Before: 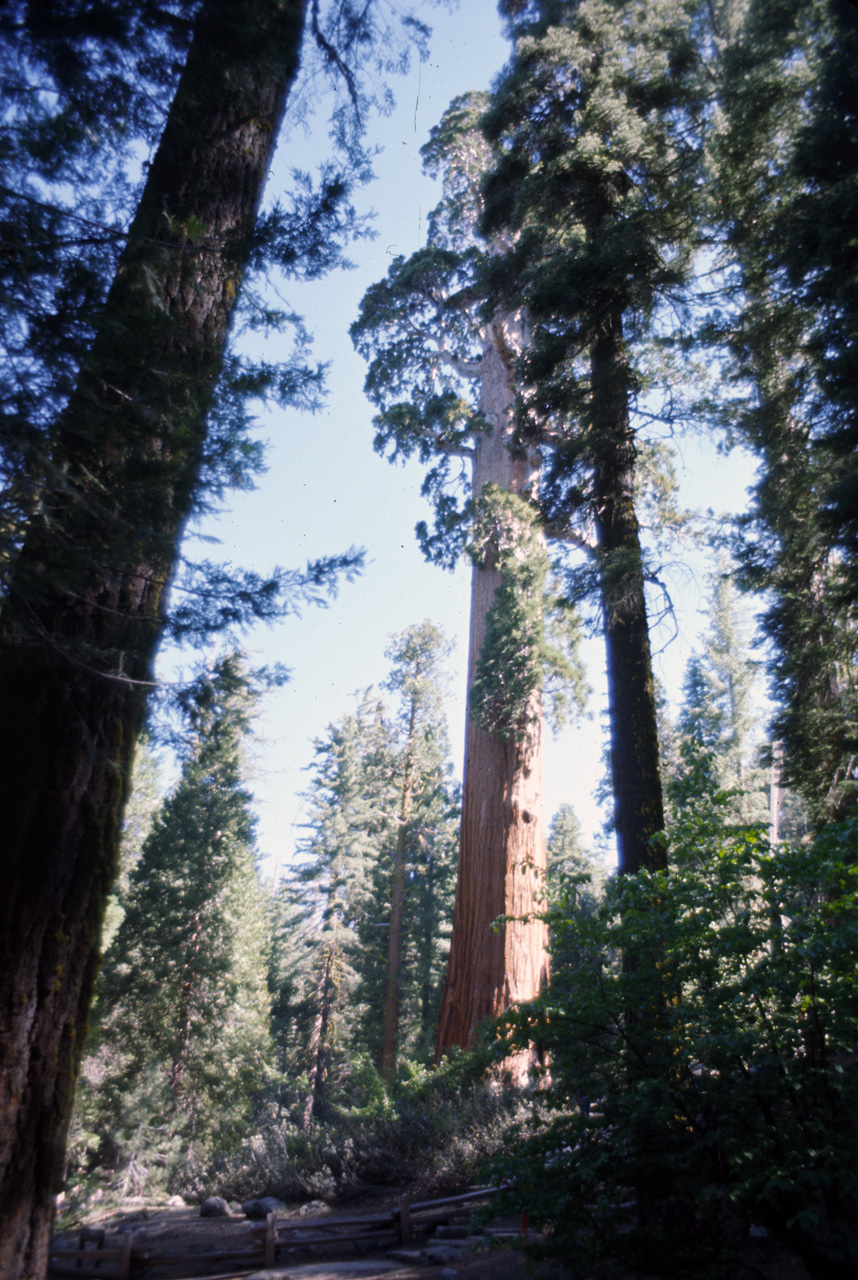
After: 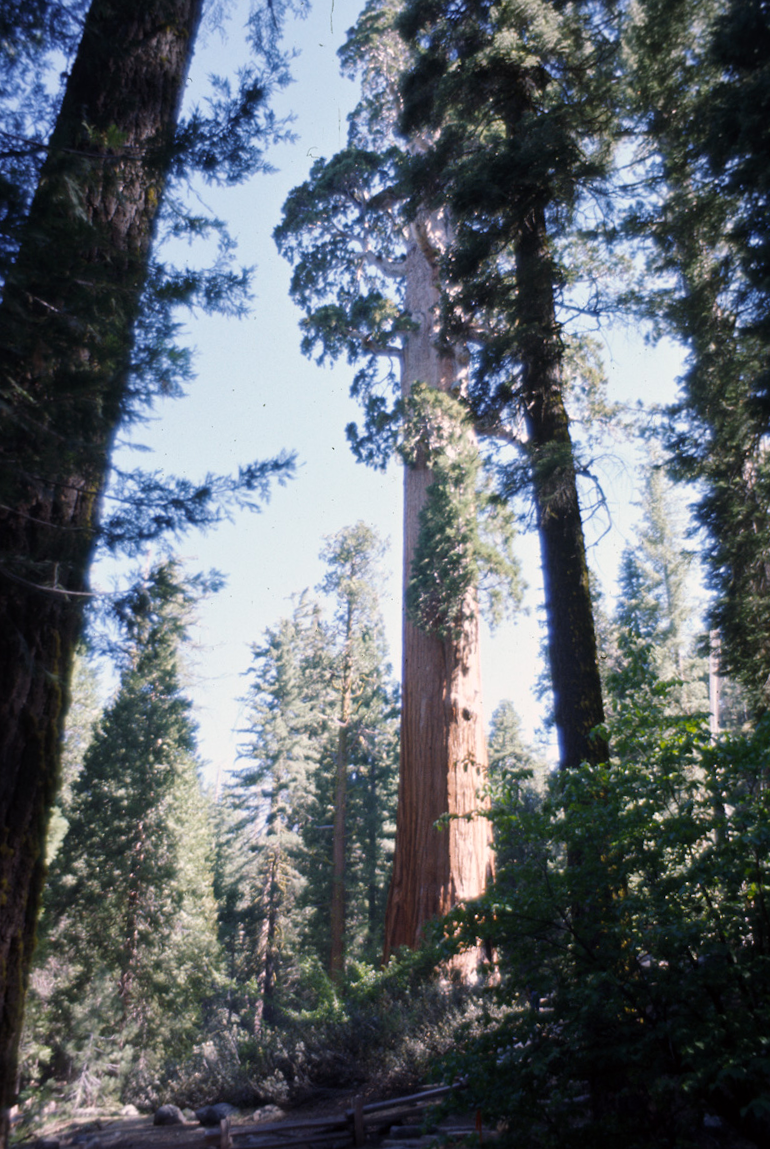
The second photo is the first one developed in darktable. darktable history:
tone equalizer: on, module defaults
crop and rotate: angle 1.96°, left 5.673%, top 5.673%
